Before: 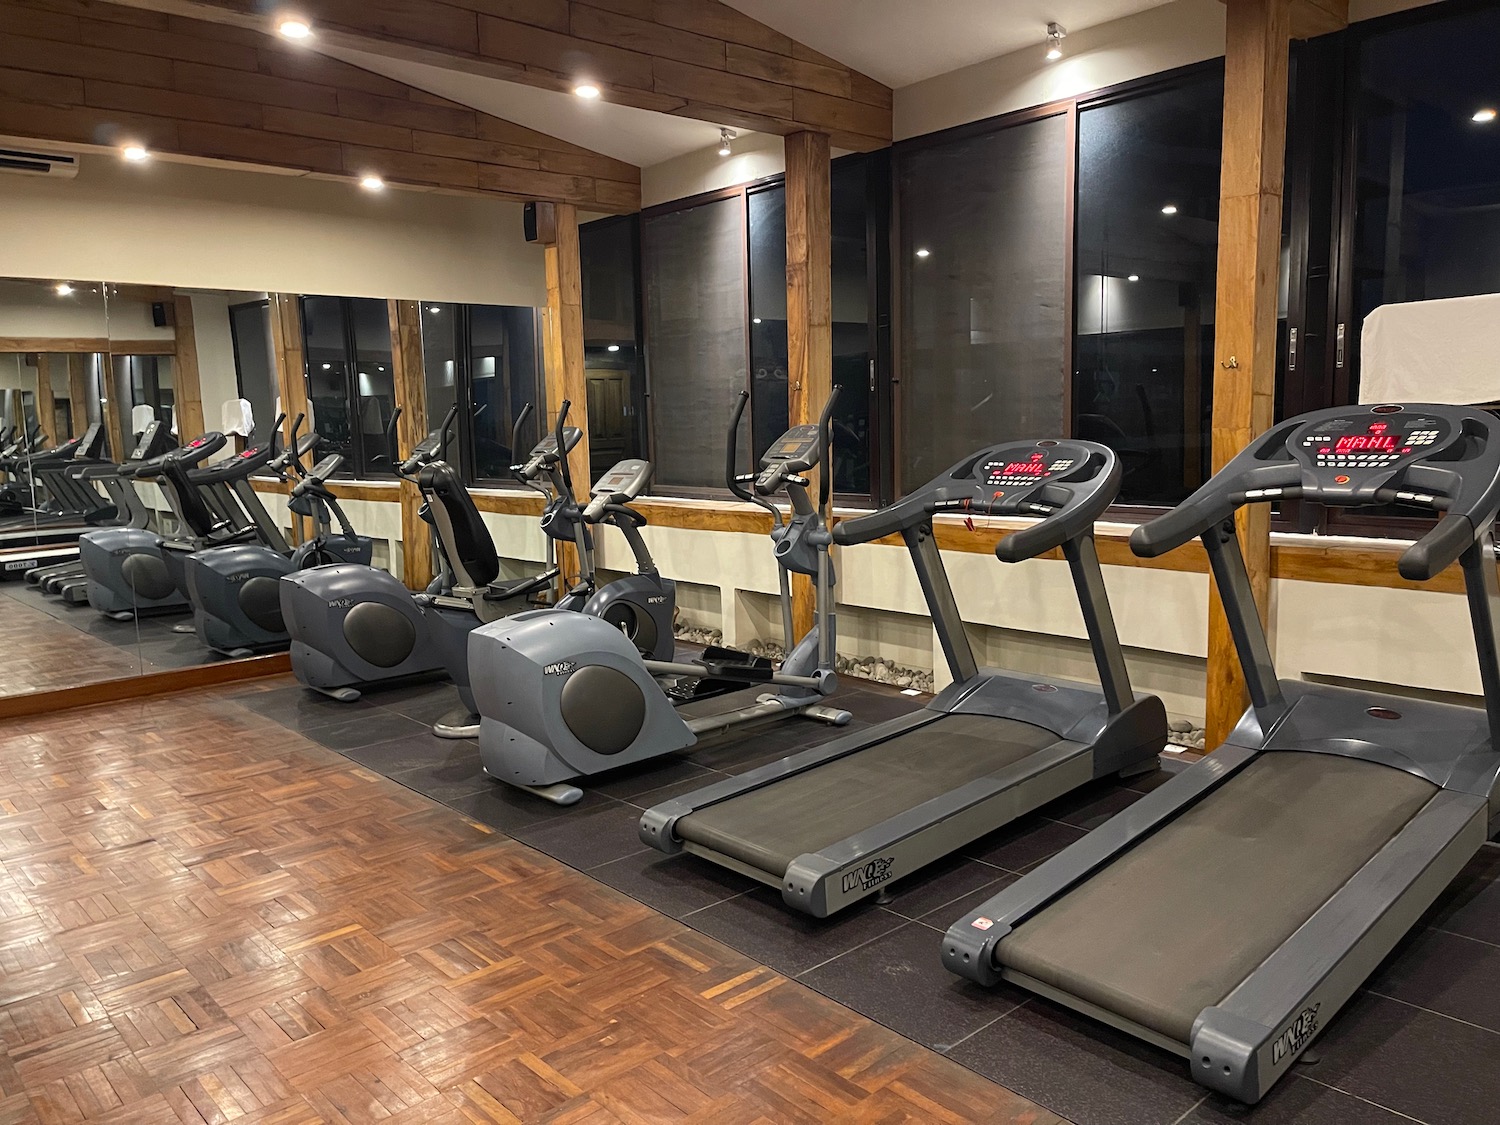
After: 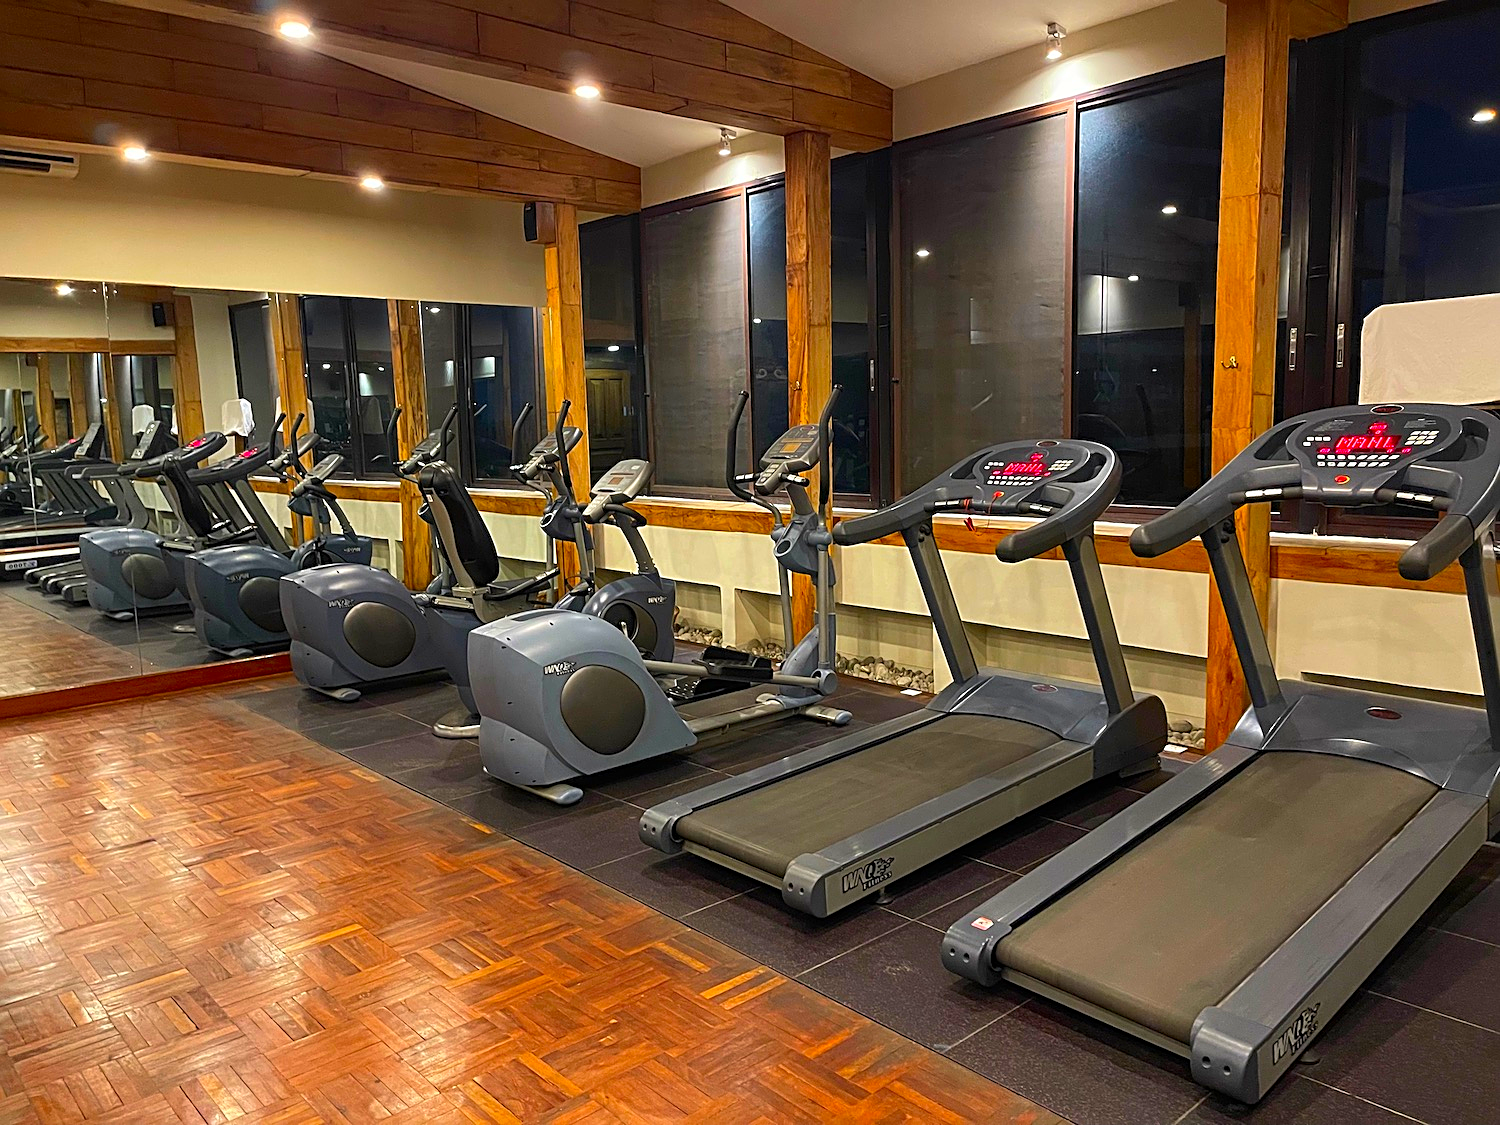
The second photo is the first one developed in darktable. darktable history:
color correction: highlights b* 0.006, saturation 1.85
sharpen: on, module defaults
